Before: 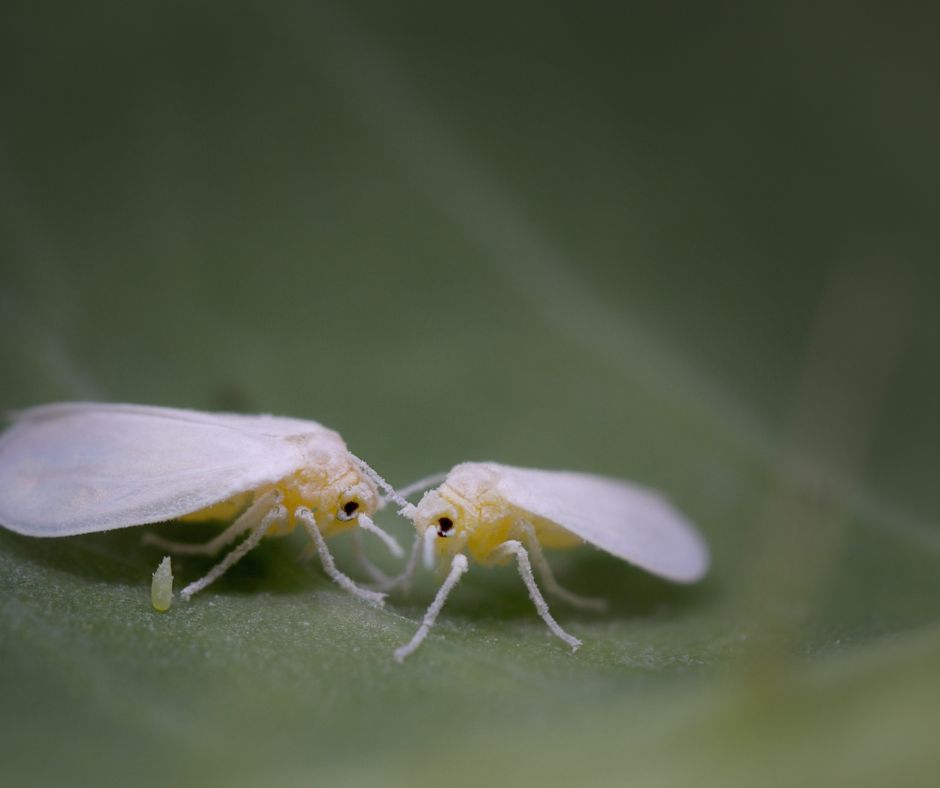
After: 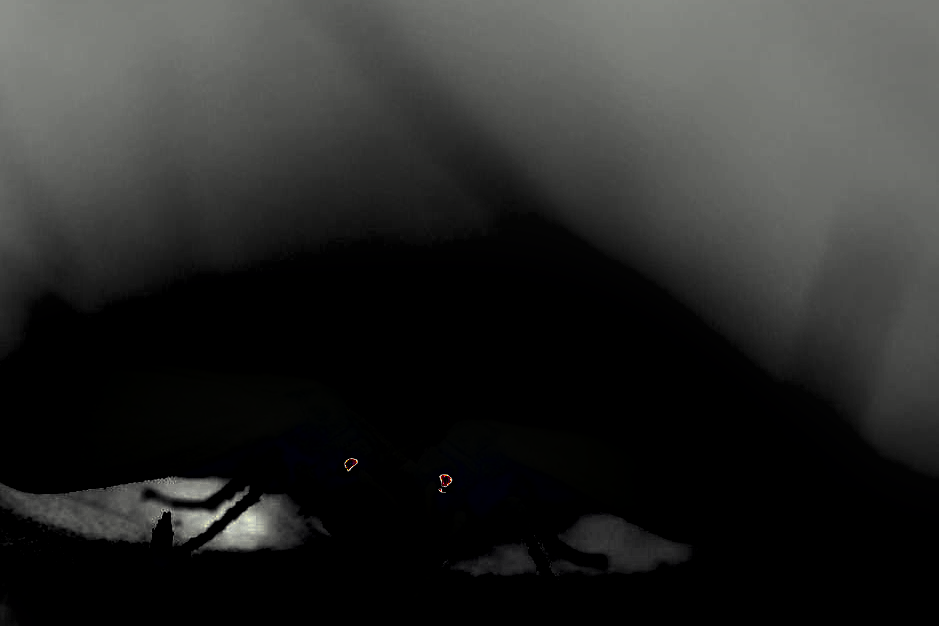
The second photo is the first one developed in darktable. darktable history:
exposure: exposure 7.94 EV, compensate highlight preservation false
base curve: curves: ch0 [(0, 0) (0.028, 0.03) (0.121, 0.232) (0.46, 0.748) (0.859, 0.968) (1, 1)], preserve colors none
crop and rotate: top 5.669%, bottom 14.768%
shadows and highlights: shadows 20.93, highlights -80.76, soften with gaussian
